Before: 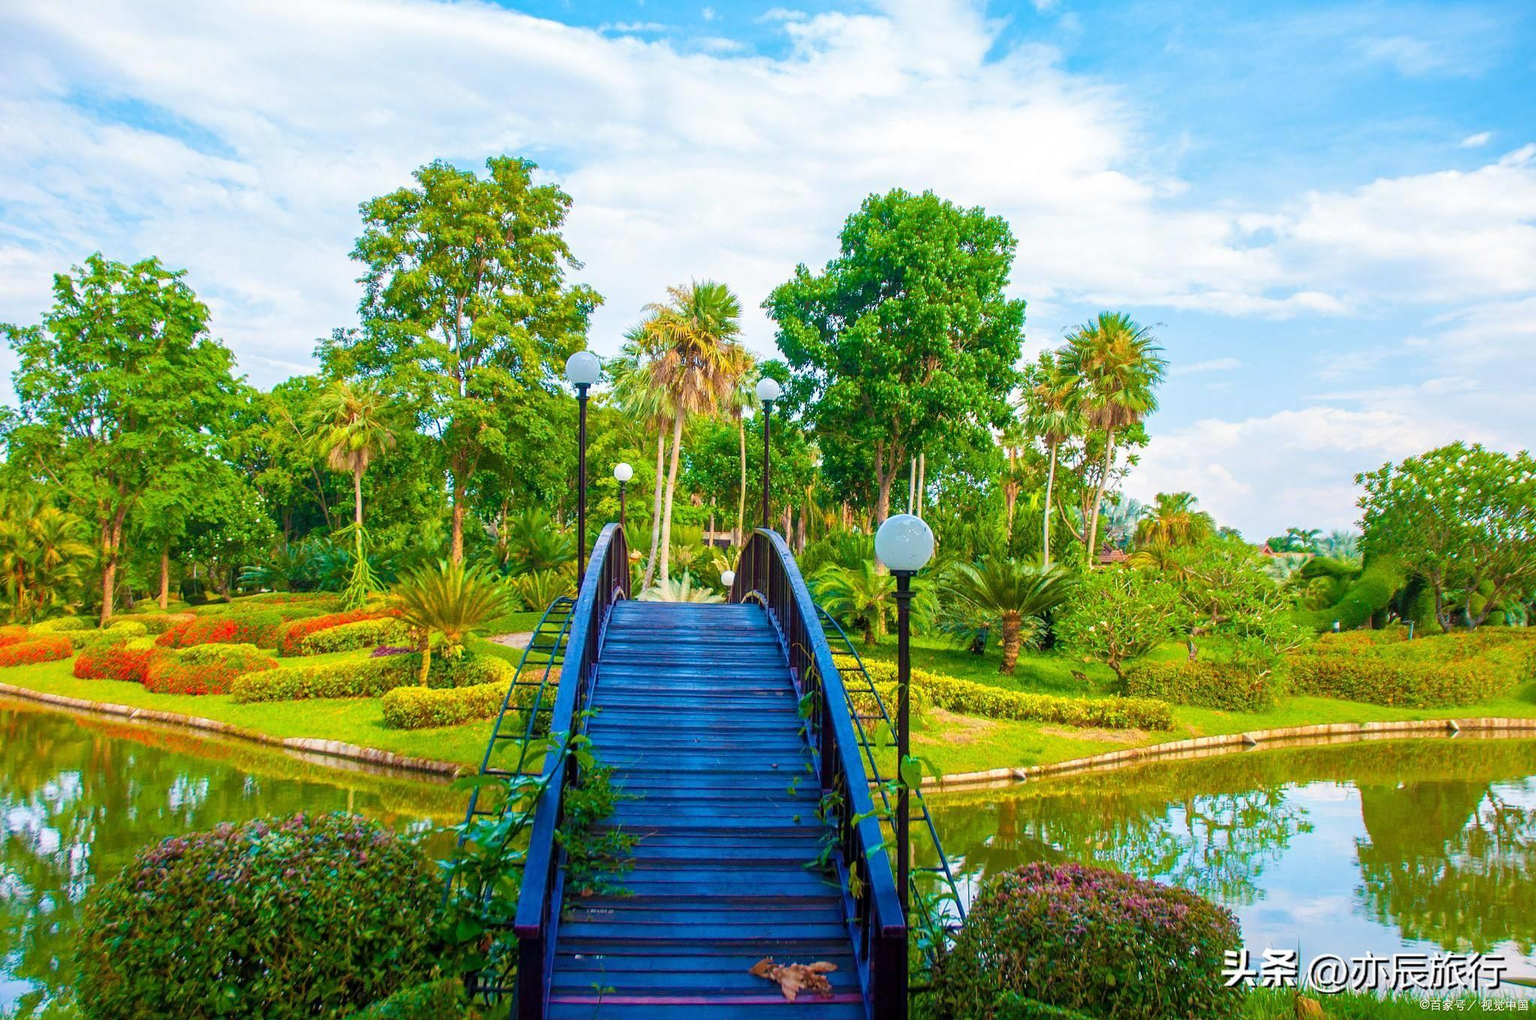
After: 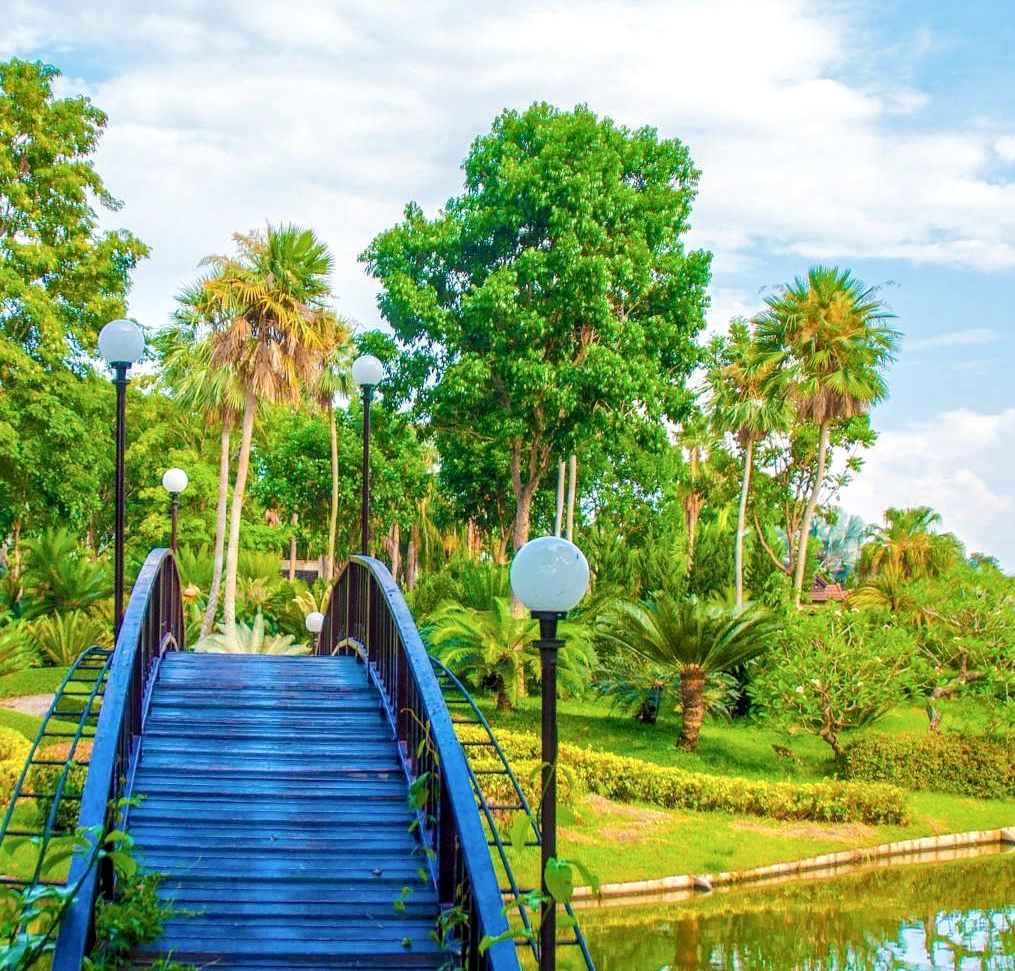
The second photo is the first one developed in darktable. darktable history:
local contrast: on, module defaults
base curve: curves: ch0 [(0, 0) (0.262, 0.32) (0.722, 0.705) (1, 1)]
contrast brightness saturation: saturation -0.05
crop: left 32.075%, top 10.976%, right 18.355%, bottom 17.596%
